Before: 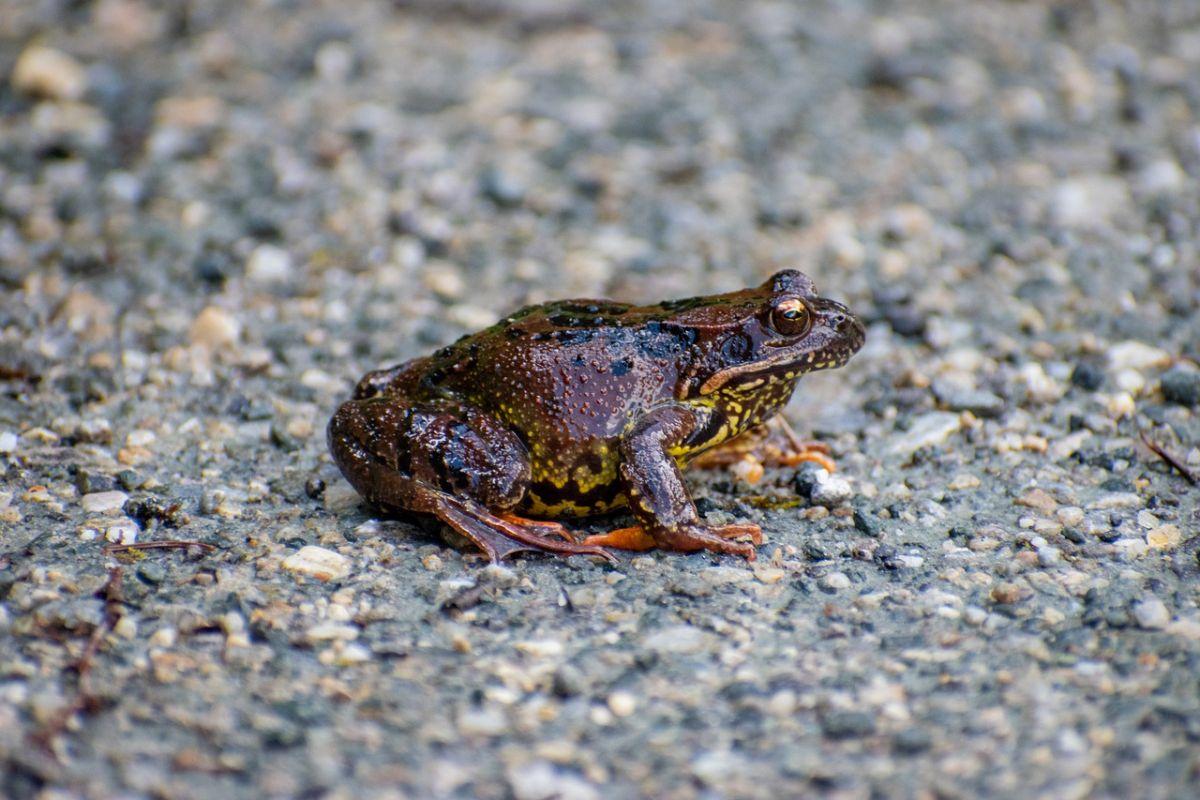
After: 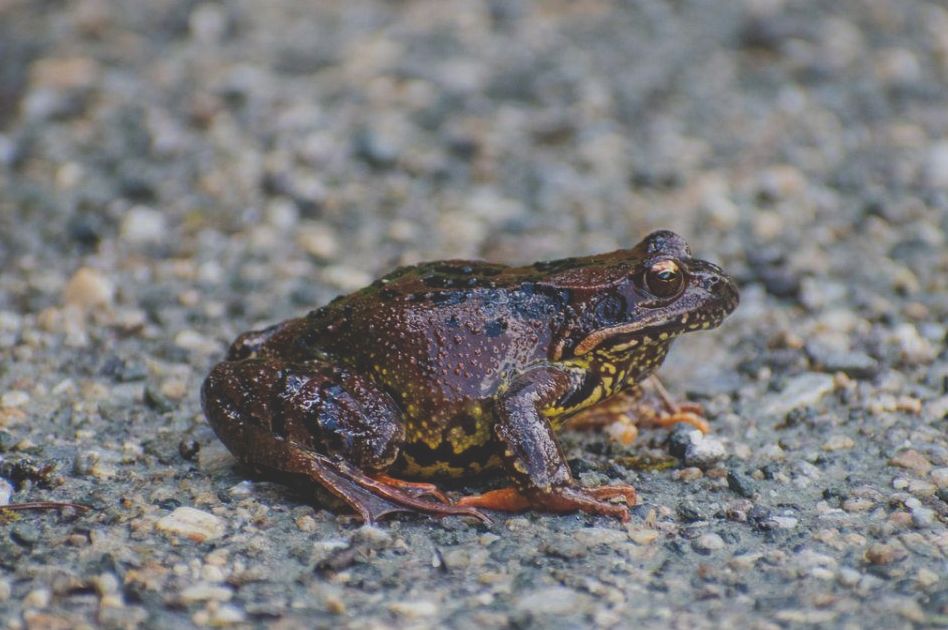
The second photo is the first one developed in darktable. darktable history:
crop and rotate: left 10.547%, top 5.098%, right 10.401%, bottom 16.135%
tone equalizer: edges refinement/feathering 500, mask exposure compensation -1.57 EV, preserve details no
exposure: black level correction -0.036, exposure -0.496 EV, compensate highlight preservation false
